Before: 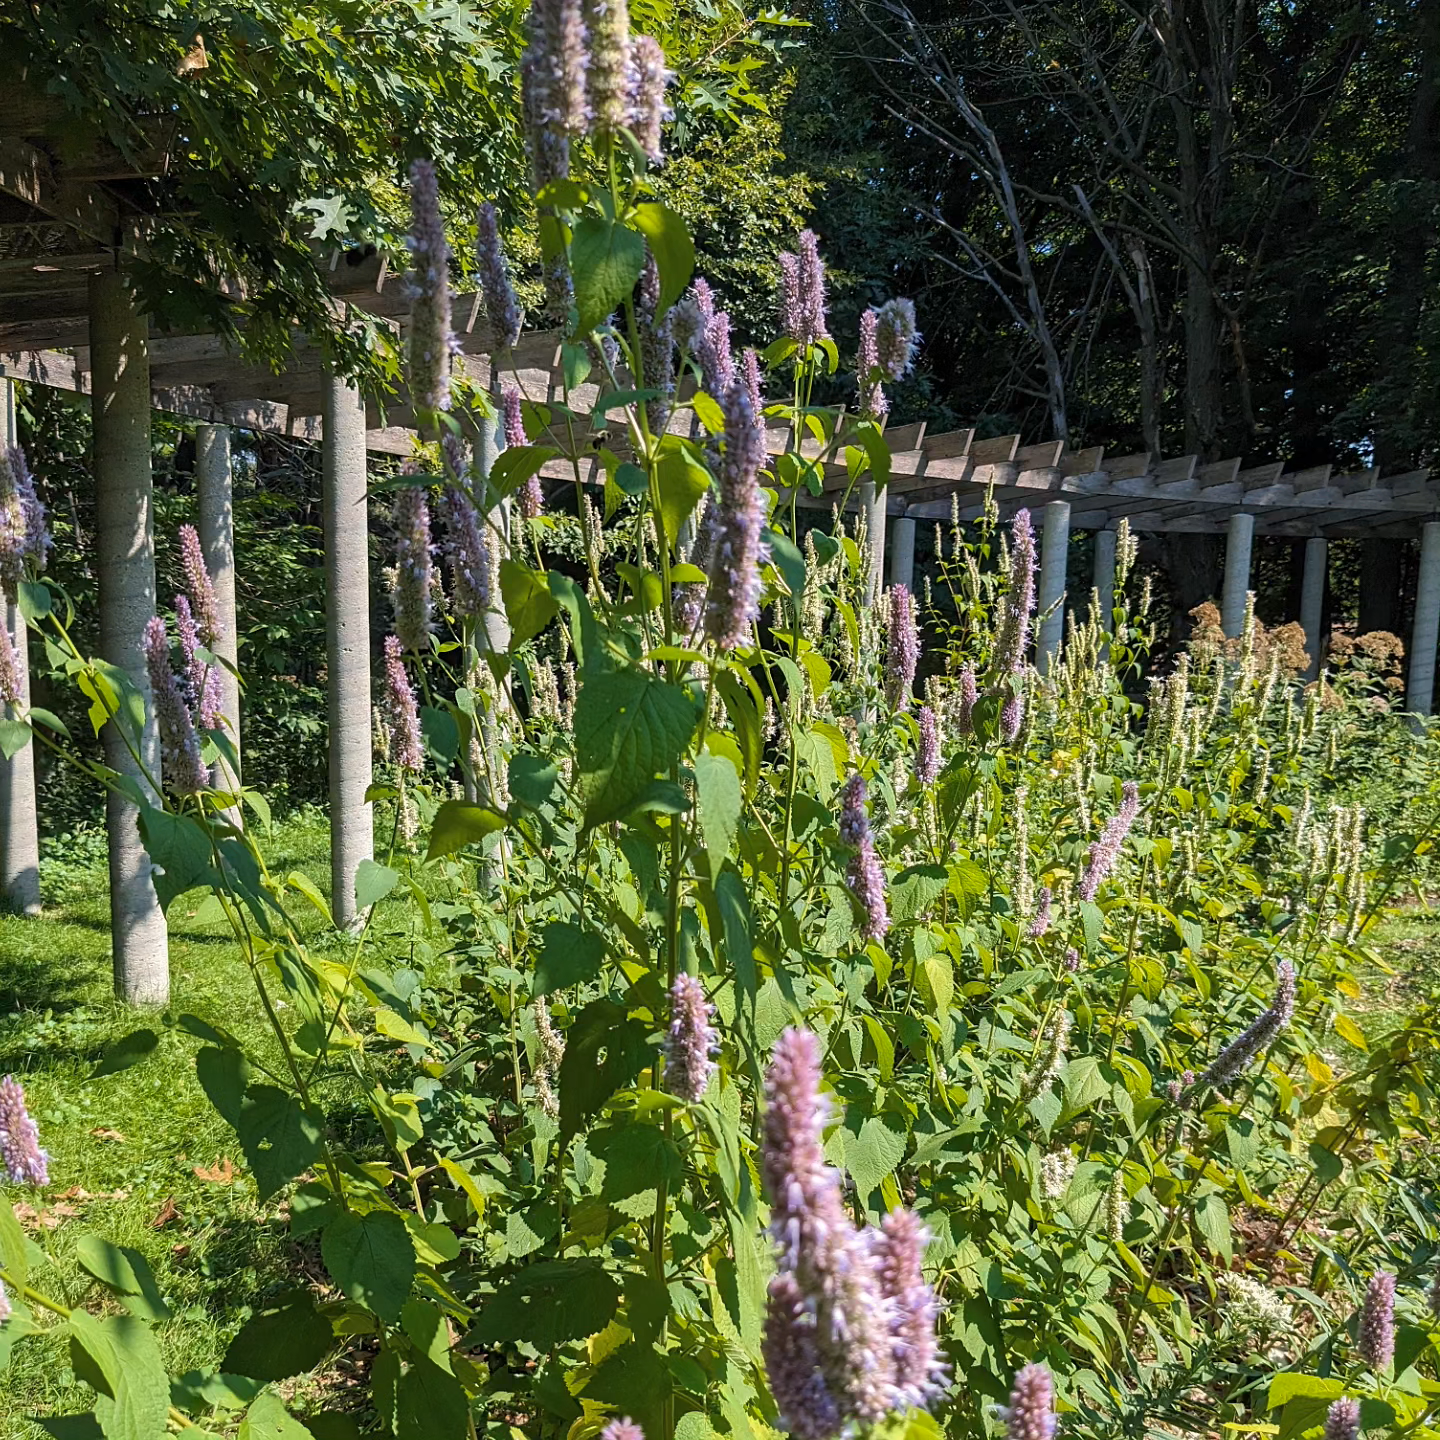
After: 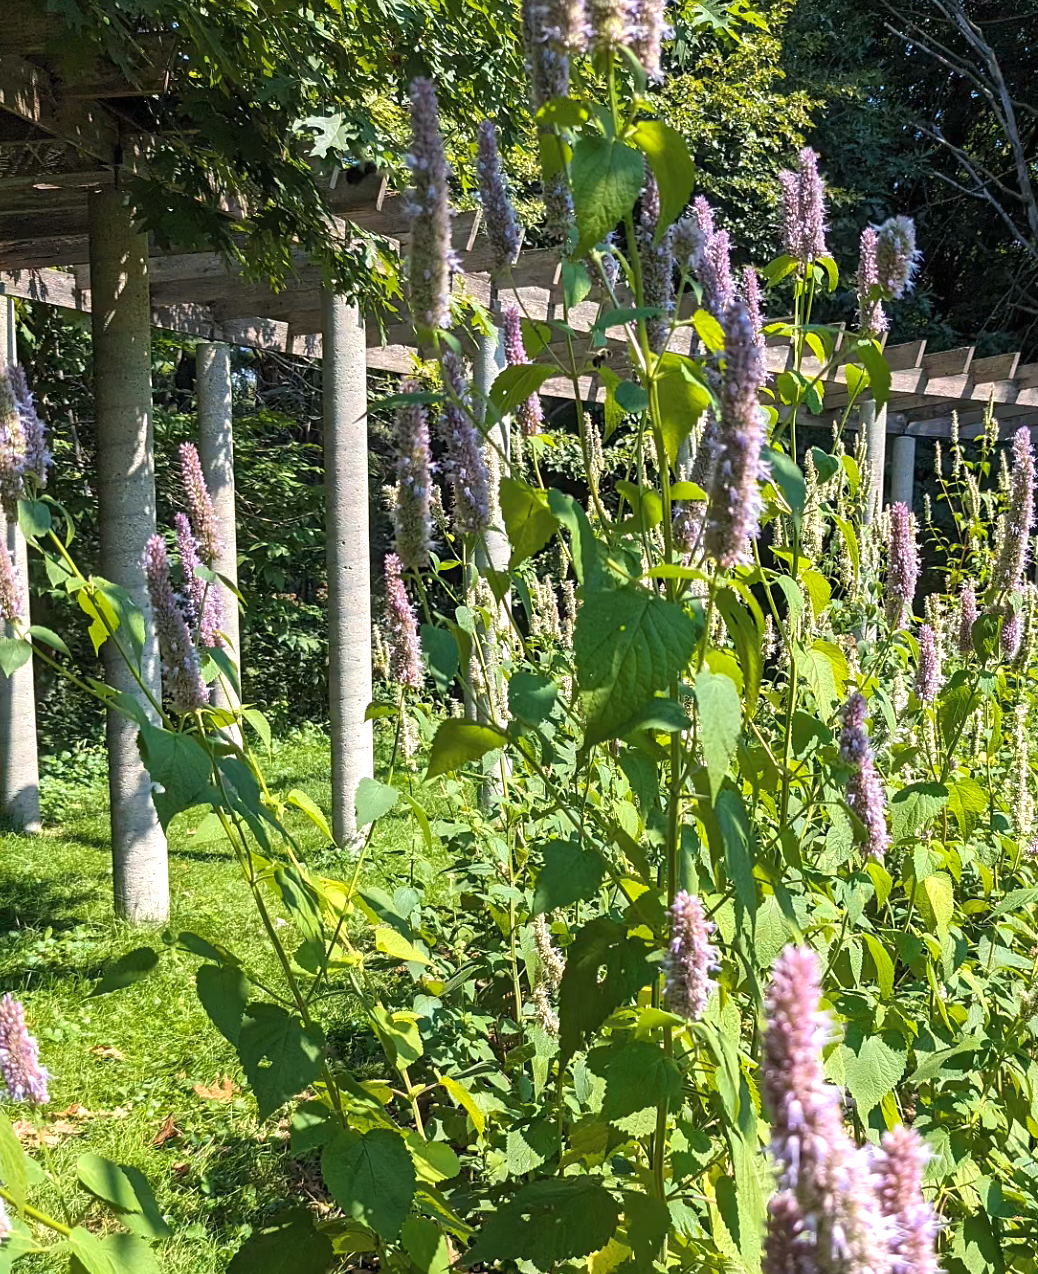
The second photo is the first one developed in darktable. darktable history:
exposure: black level correction 0, exposure 0.5 EV, compensate highlight preservation false
crop: top 5.746%, right 27.899%, bottom 5.757%
